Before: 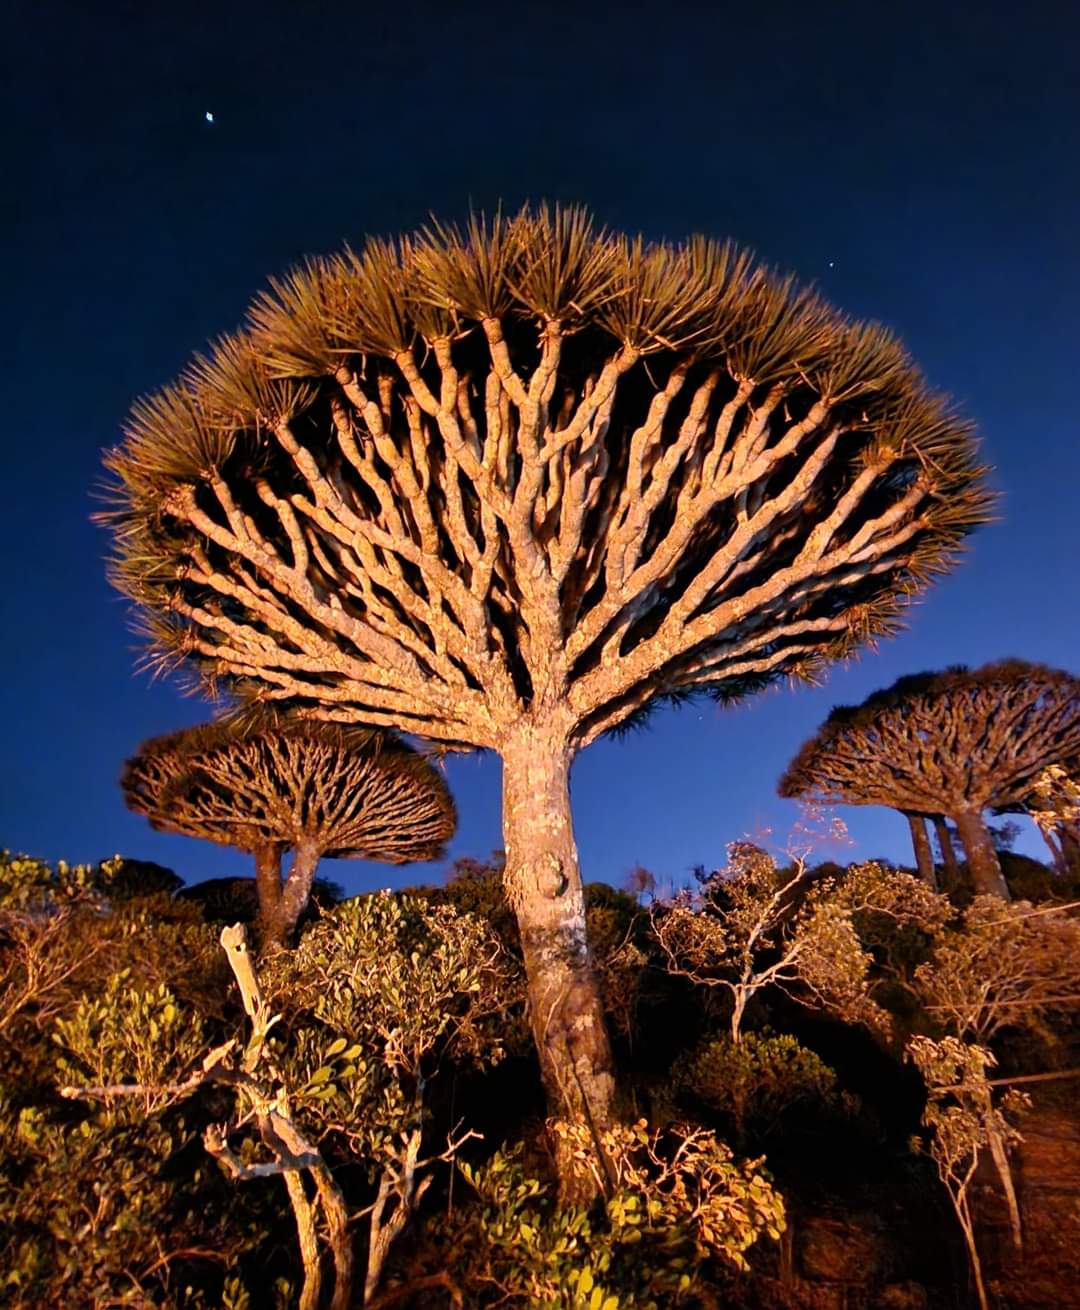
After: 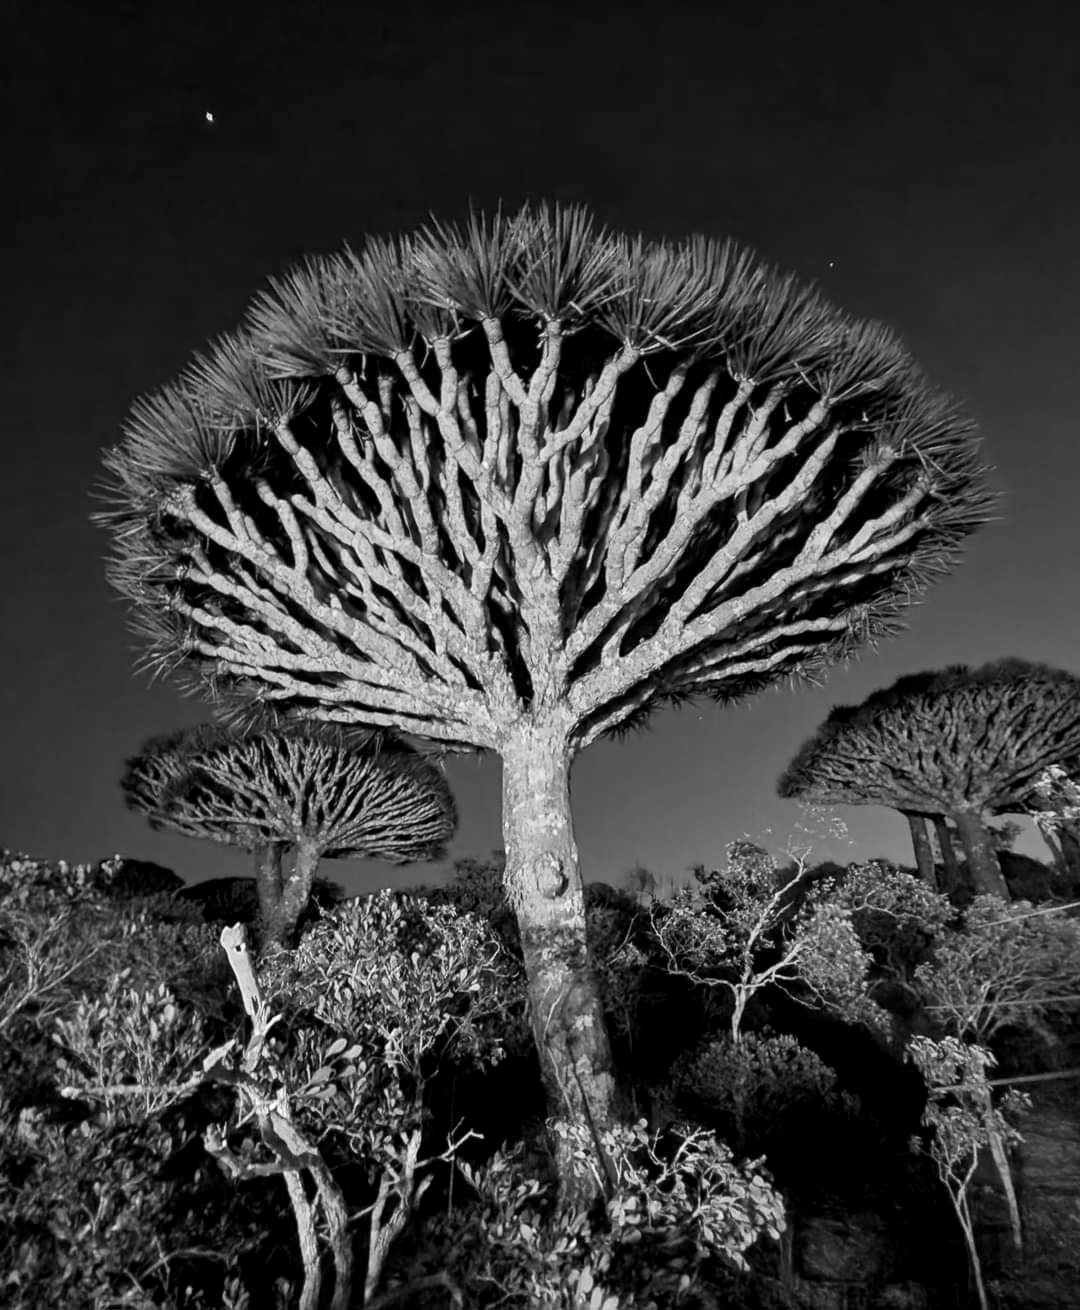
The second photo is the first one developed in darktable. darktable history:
local contrast: highlights 100%, shadows 100%, detail 120%, midtone range 0.2
white balance: red 1.004, blue 1.096
monochrome: a 32, b 64, size 2.3
